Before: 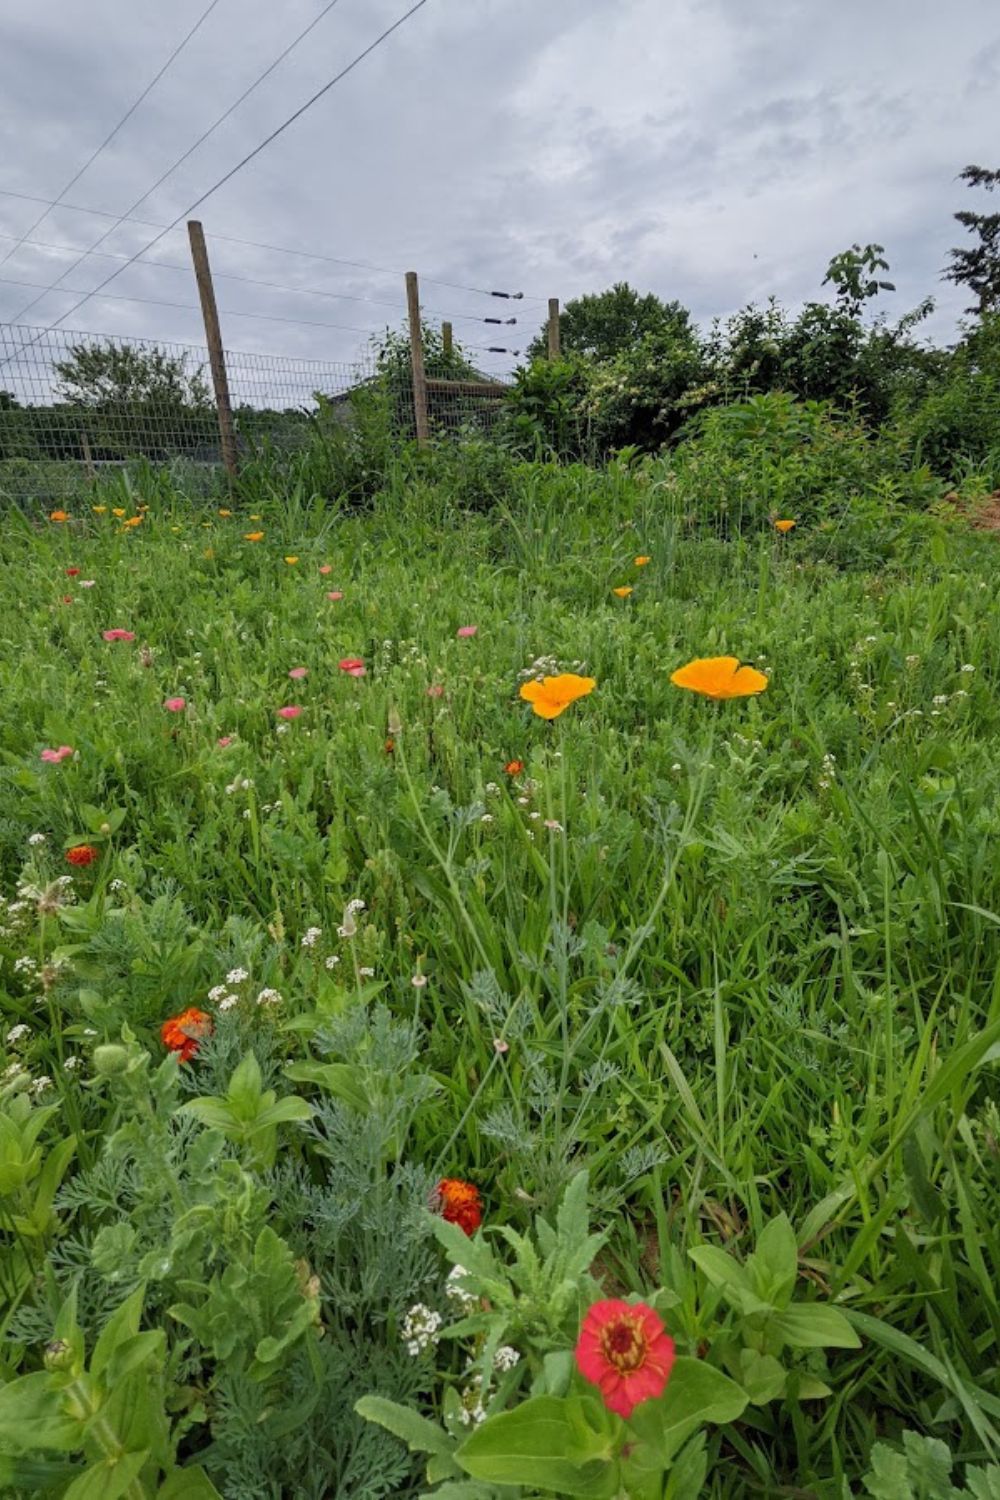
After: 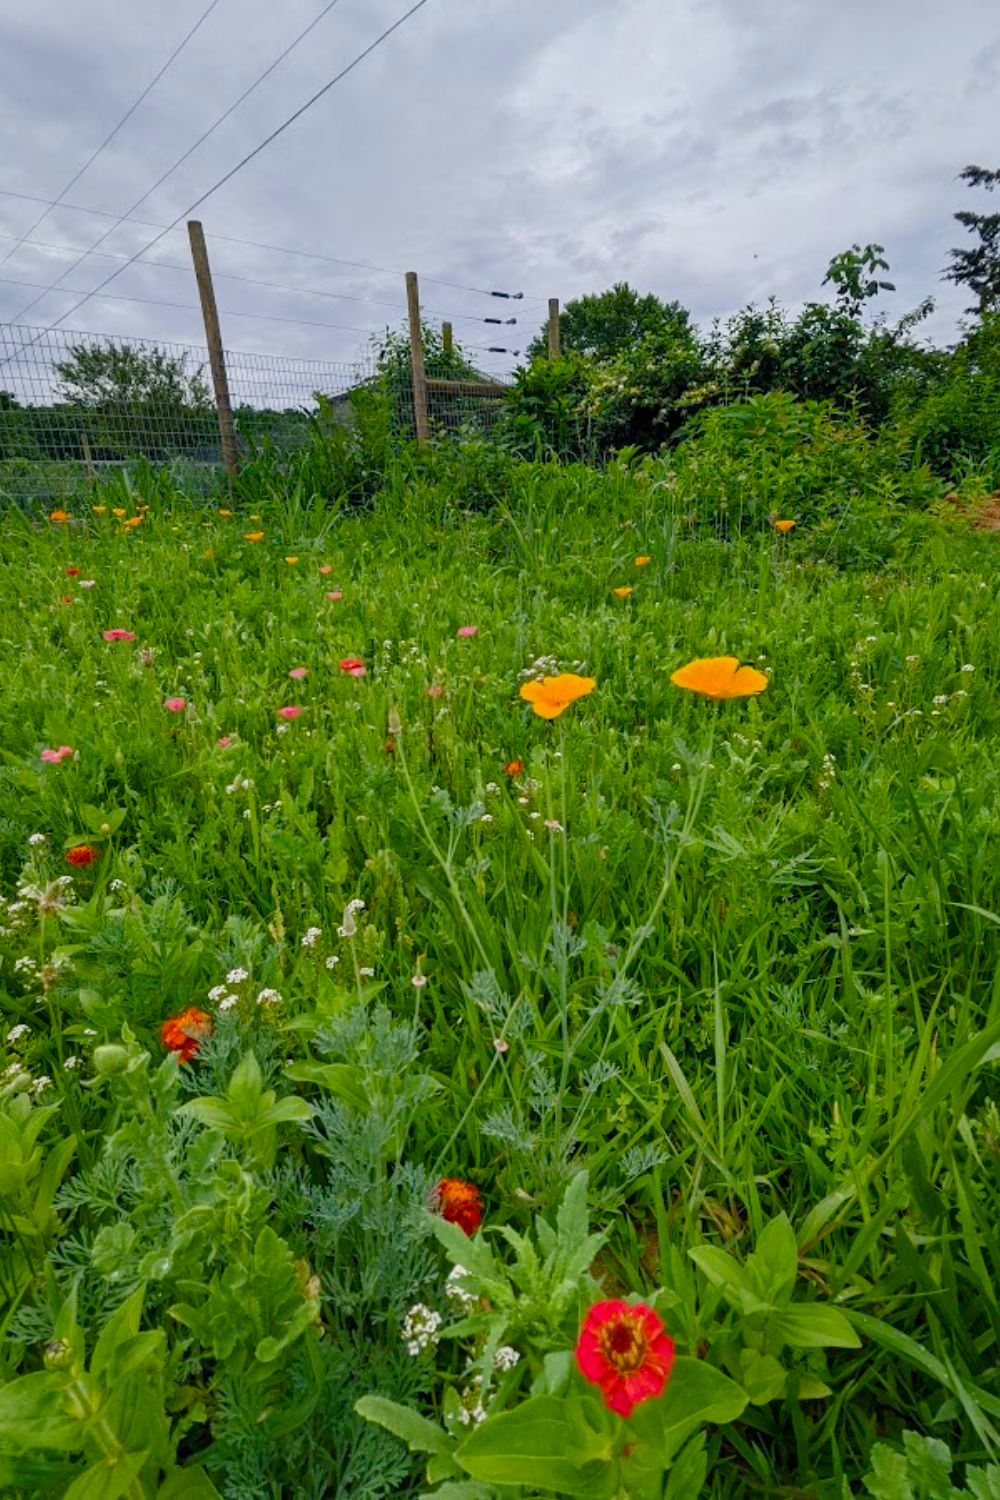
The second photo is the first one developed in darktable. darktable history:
color balance rgb: shadows lift › chroma 2.005%, shadows lift › hue 214.79°, perceptual saturation grading › global saturation 20%, perceptual saturation grading › highlights -25.007%, perceptual saturation grading › shadows 49.943%, global vibrance 20%
